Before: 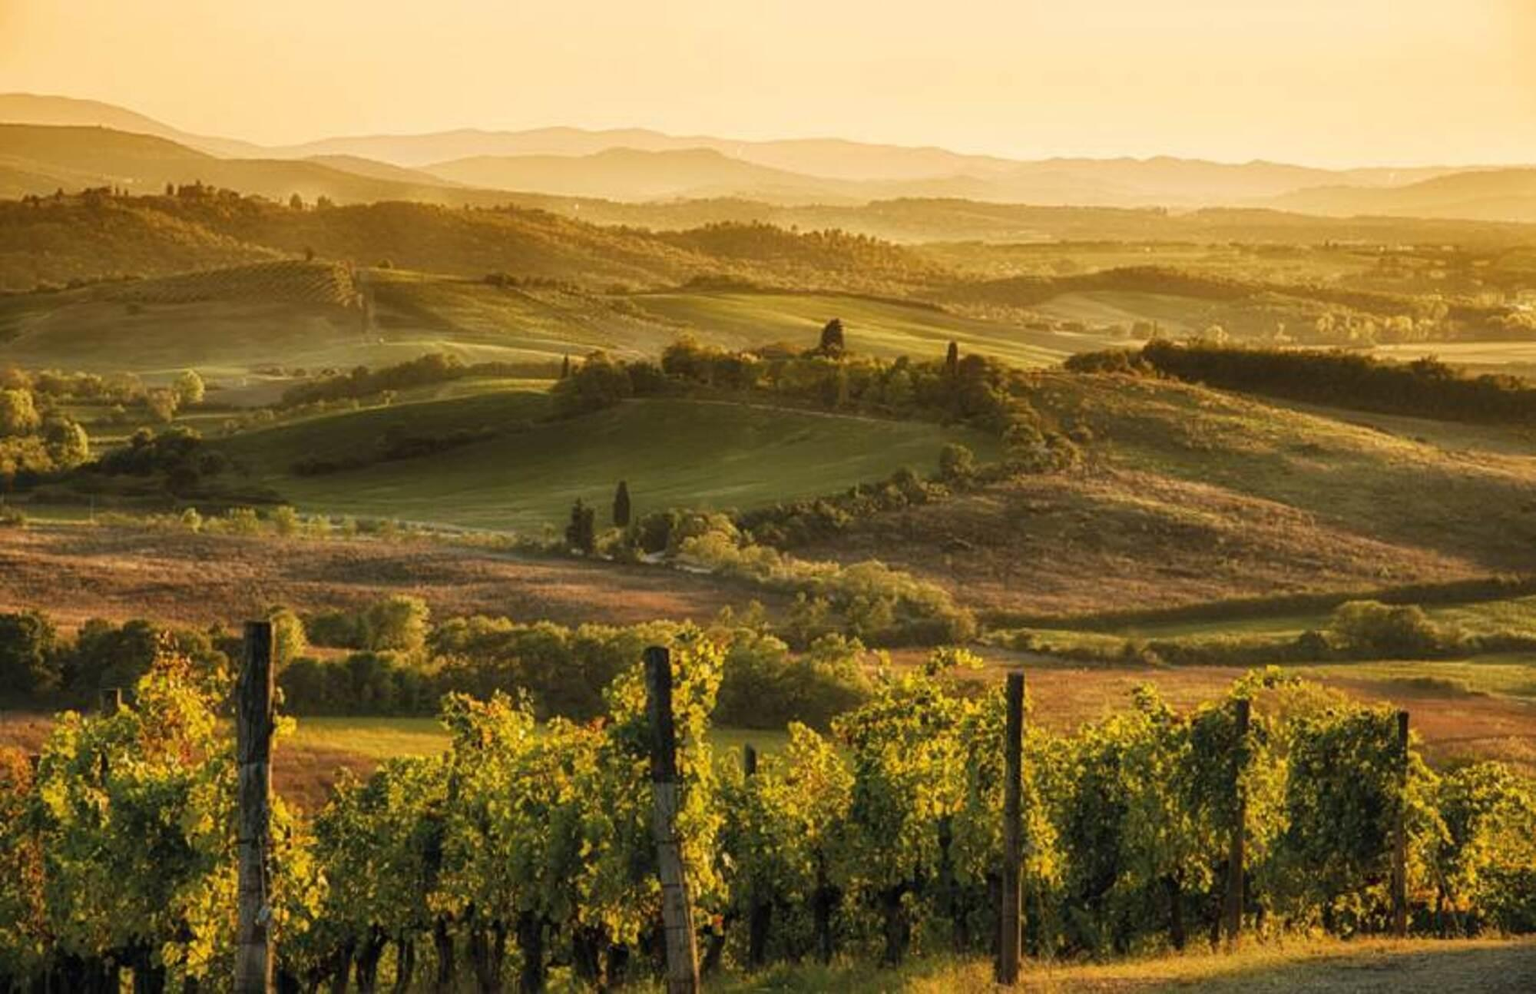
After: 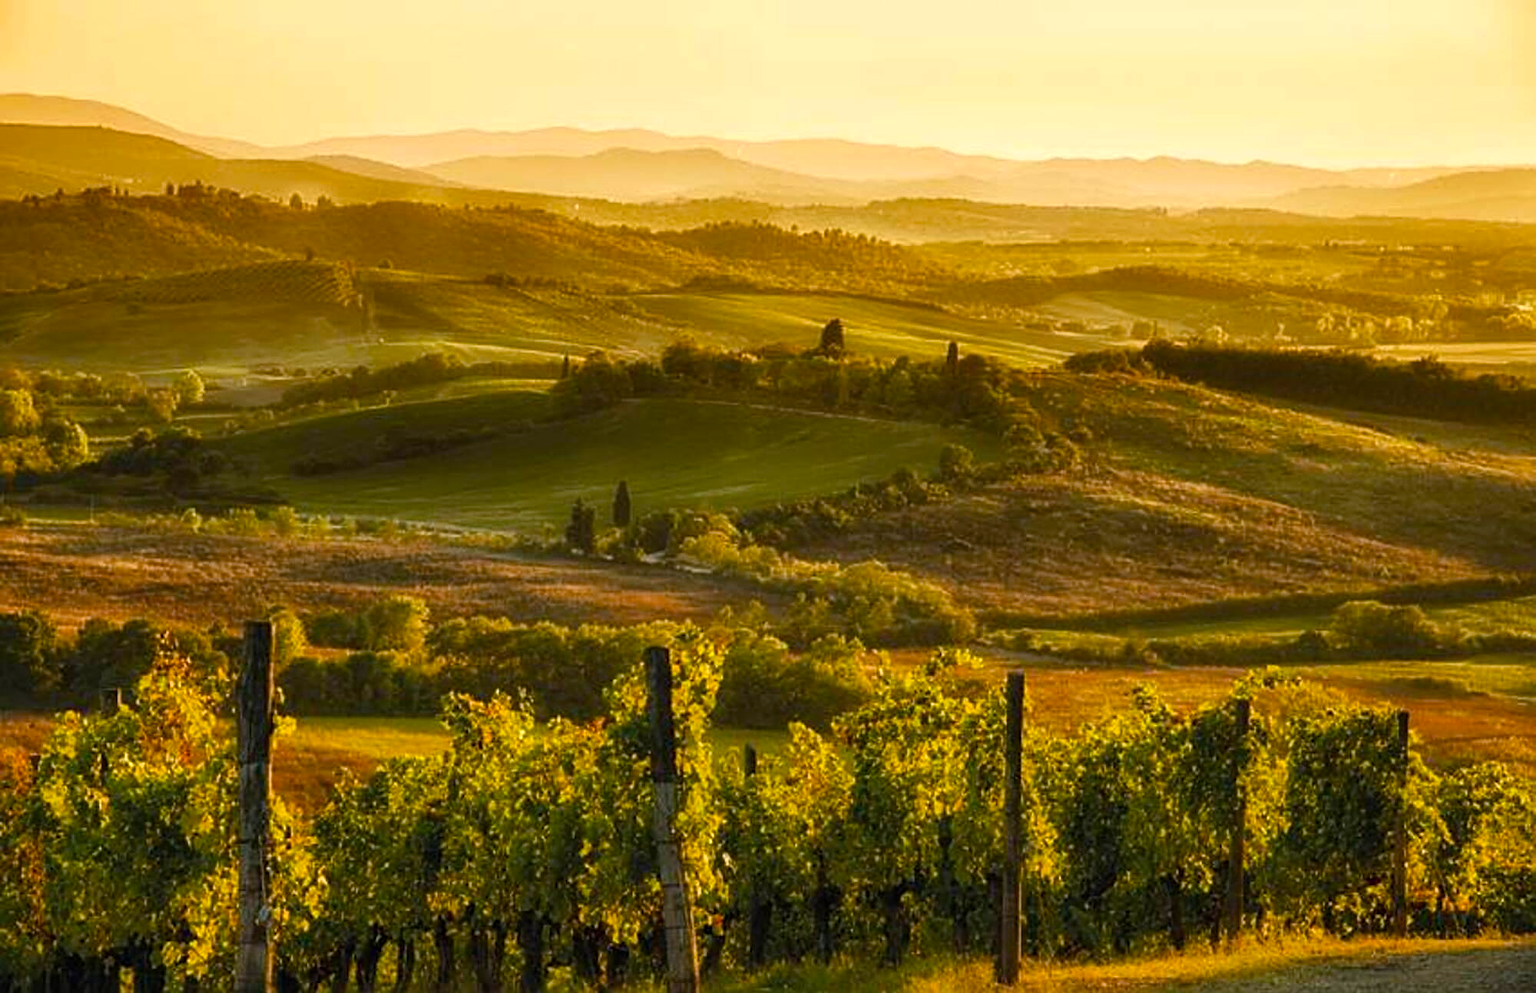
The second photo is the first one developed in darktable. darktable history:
sharpen: on, module defaults
color balance rgb: linear chroma grading › shadows 16%, perceptual saturation grading › global saturation 8%, perceptual saturation grading › shadows 4%, perceptual brilliance grading › global brilliance 2%, perceptual brilliance grading › highlights 8%, perceptual brilliance grading › shadows -4%, global vibrance 16%, saturation formula JzAzBz (2021)
